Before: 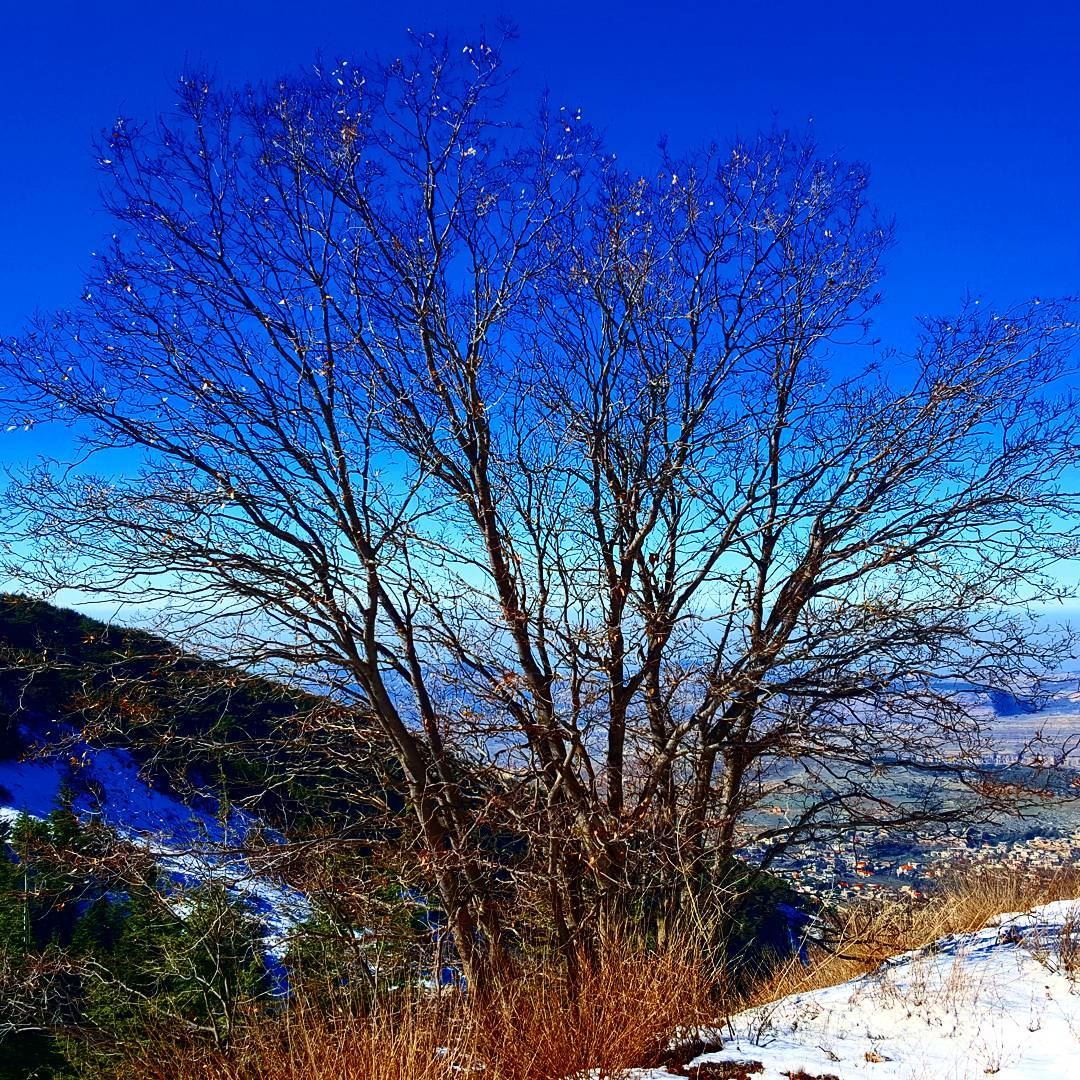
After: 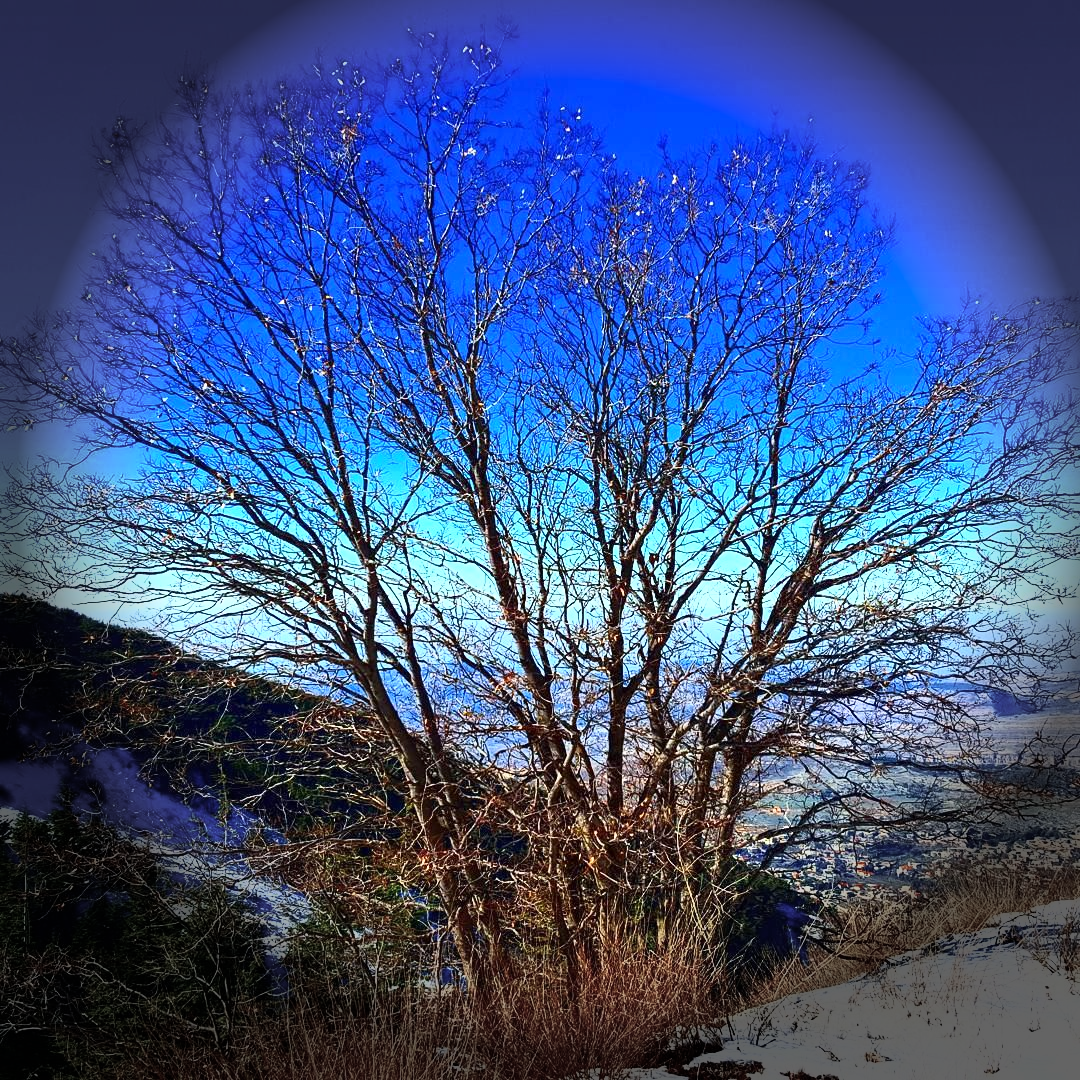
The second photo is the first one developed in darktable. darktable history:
base curve: curves: ch0 [(0, 0) (0.557, 0.834) (1, 1)]
vignetting: fall-off start 76.42%, fall-off radius 27.36%, brightness -0.872, center (0.037, -0.09), width/height ratio 0.971
